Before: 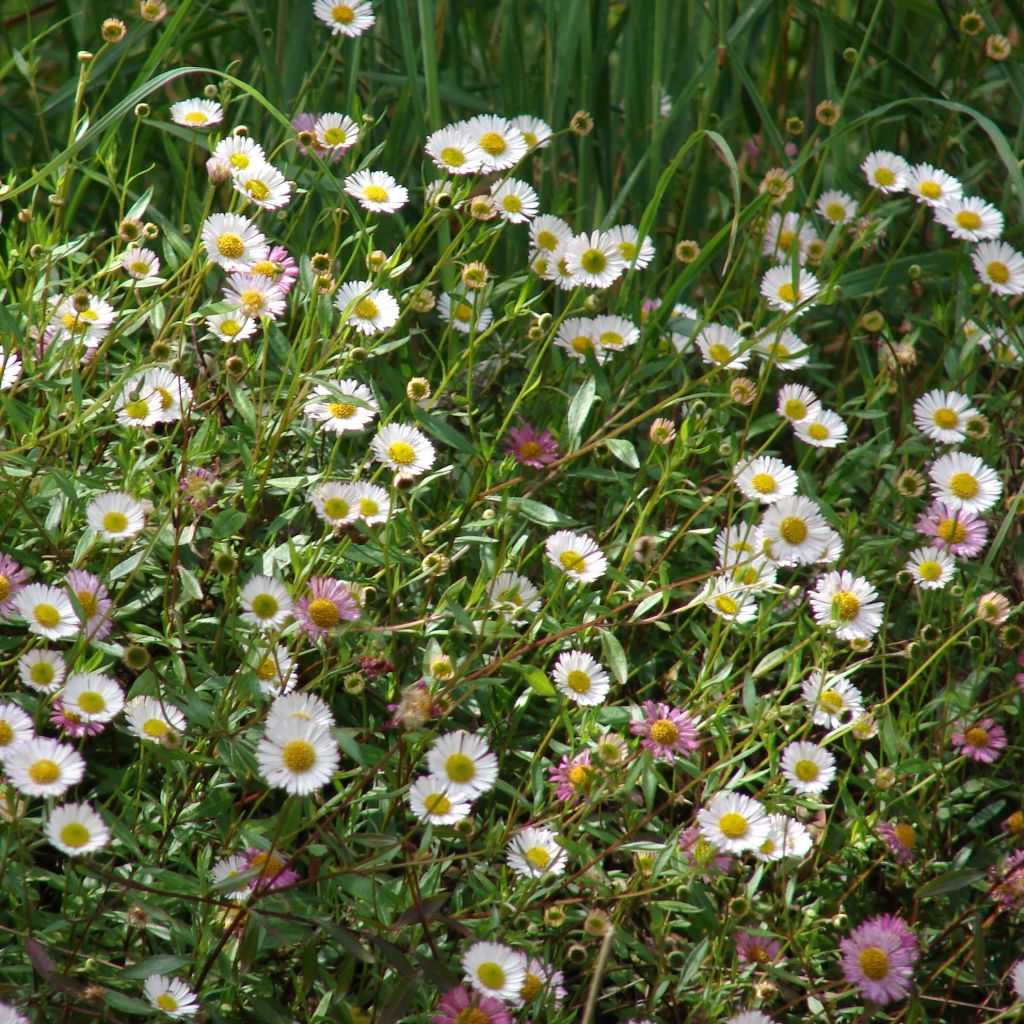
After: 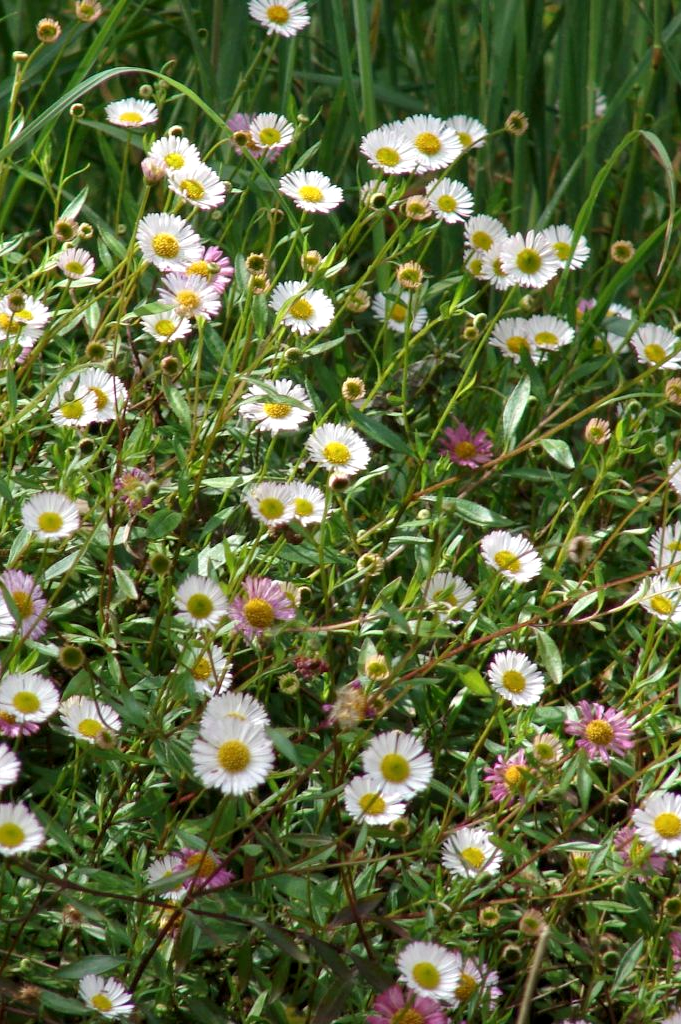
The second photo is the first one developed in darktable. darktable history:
local contrast: highlights 105%, shadows 102%, detail 119%, midtone range 0.2
exposure: compensate highlight preservation false
crop and rotate: left 6.377%, right 27.116%
